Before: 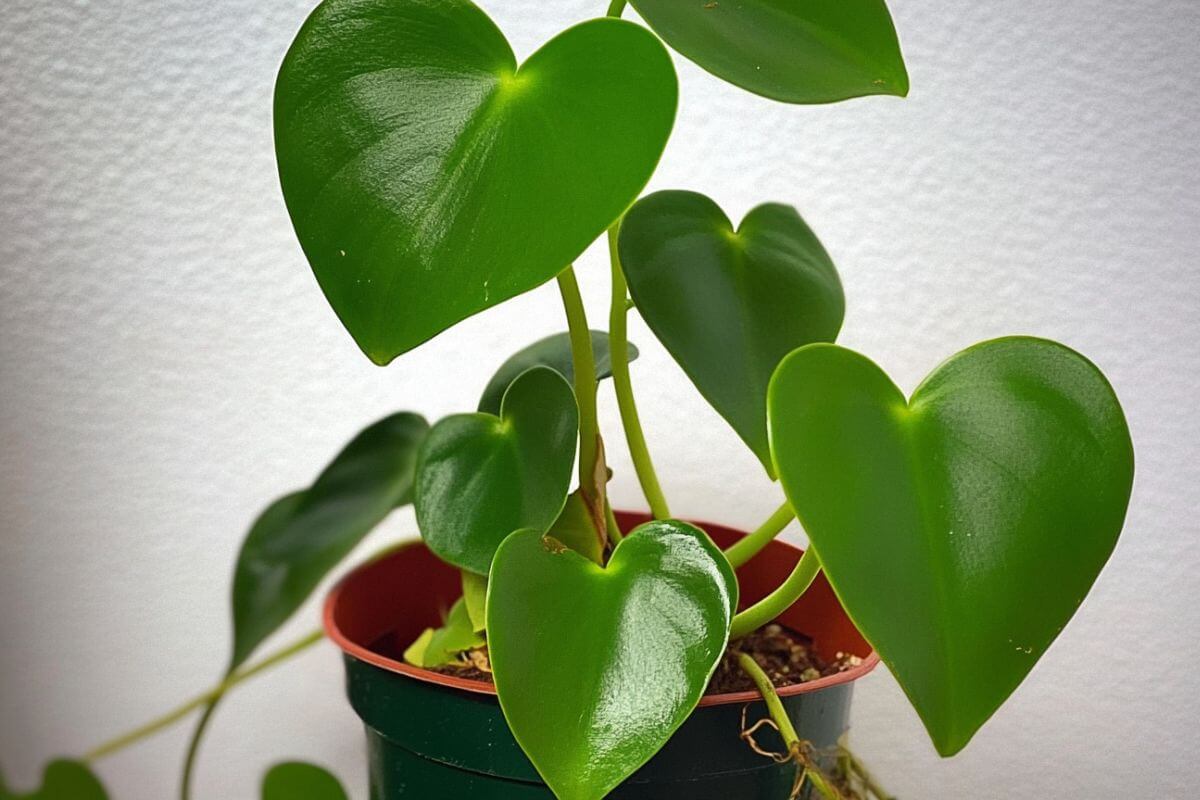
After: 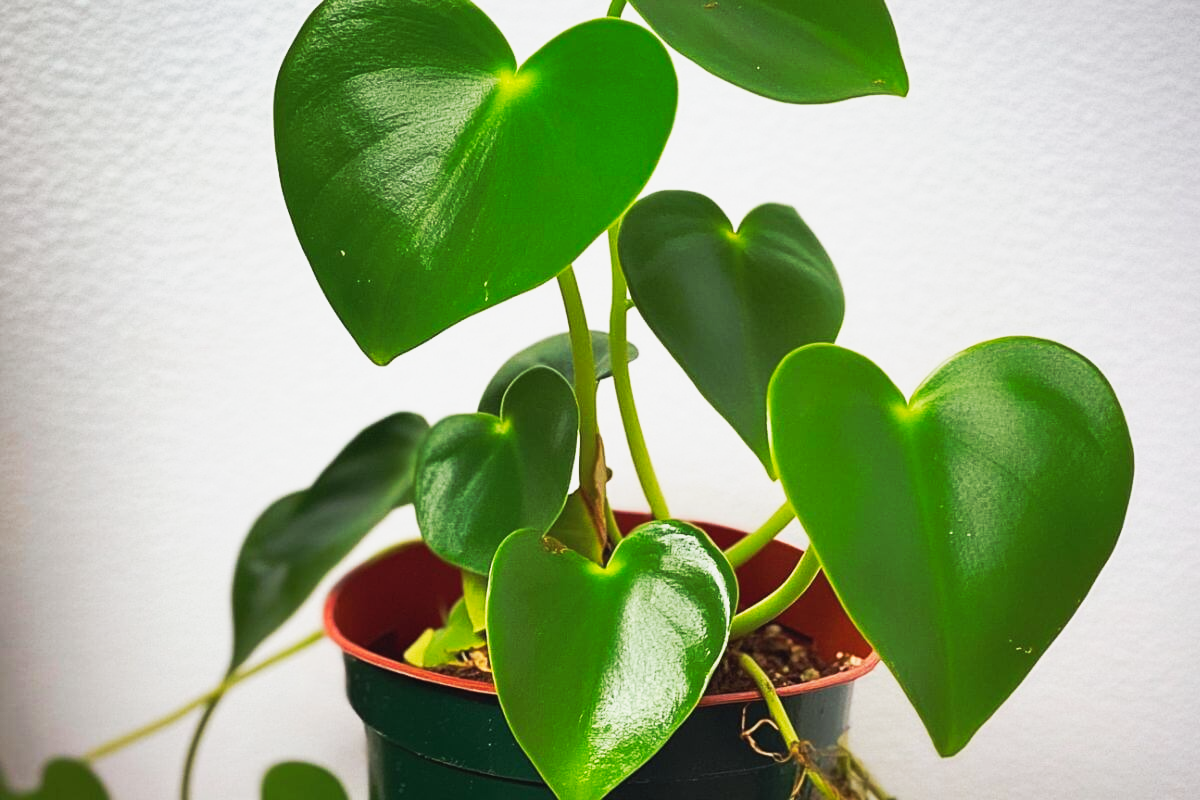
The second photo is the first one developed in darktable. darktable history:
tone curve: curves: ch0 [(0, 0.026) (0.172, 0.194) (0.398, 0.437) (0.469, 0.544) (0.612, 0.741) (0.845, 0.926) (1, 0.968)]; ch1 [(0, 0) (0.437, 0.453) (0.472, 0.467) (0.502, 0.502) (0.531, 0.546) (0.574, 0.583) (0.617, 0.64) (0.699, 0.749) (0.859, 0.919) (1, 1)]; ch2 [(0, 0) (0.33, 0.301) (0.421, 0.443) (0.476, 0.502) (0.511, 0.504) (0.553, 0.553) (0.595, 0.586) (0.664, 0.664) (1, 1)], preserve colors none
